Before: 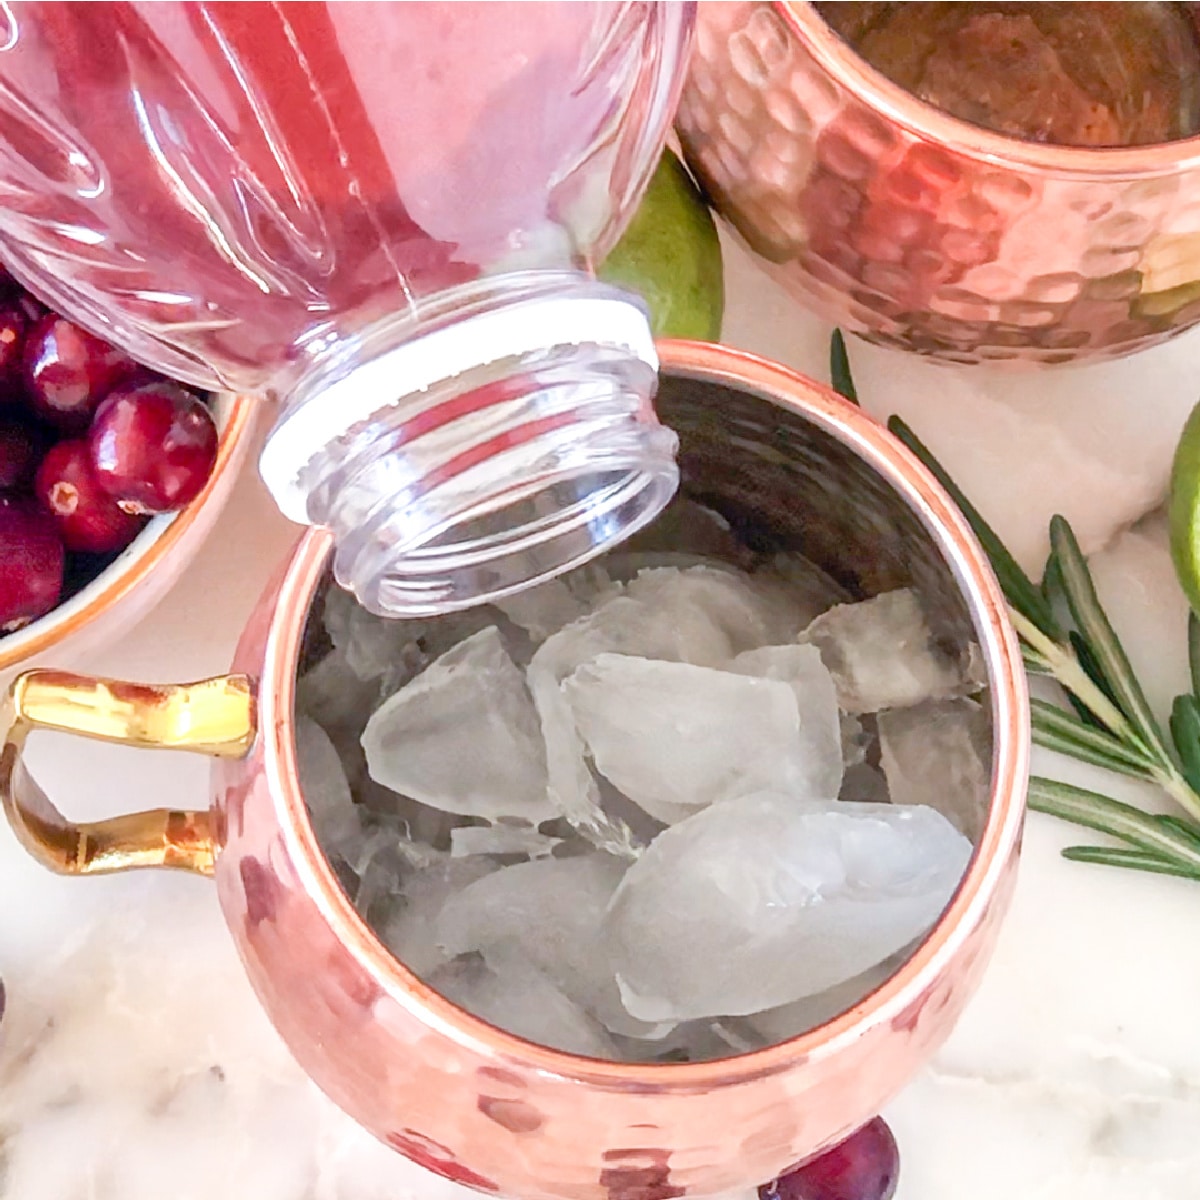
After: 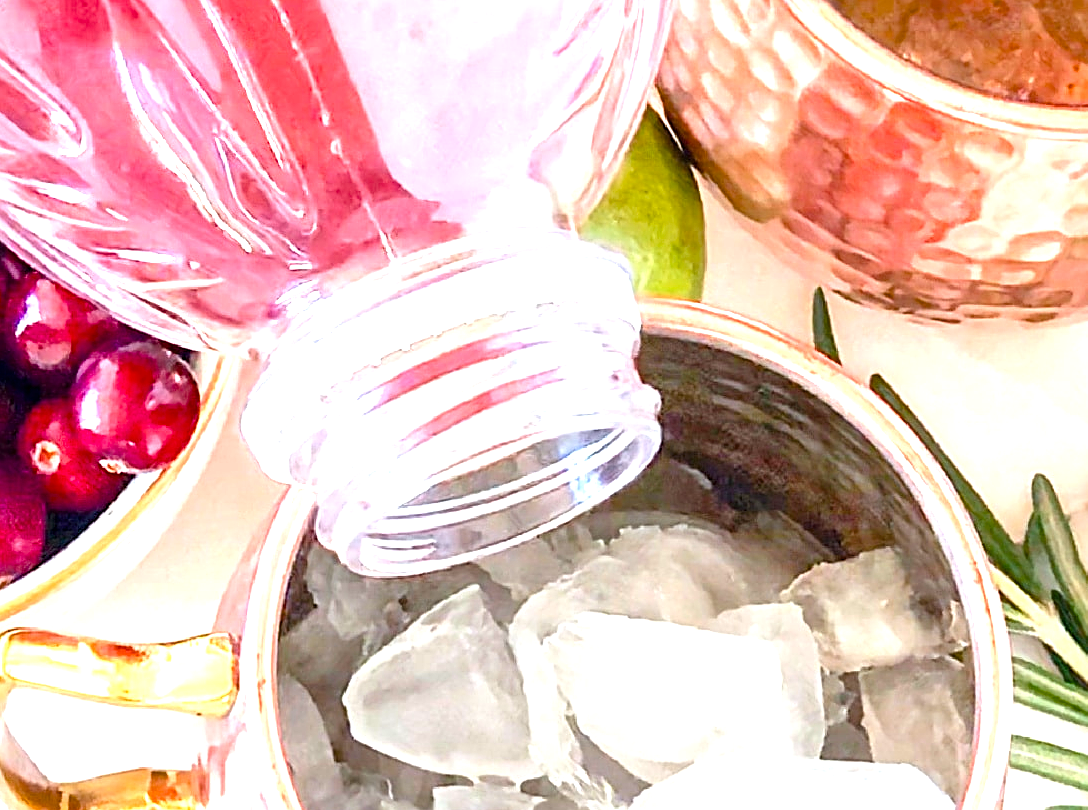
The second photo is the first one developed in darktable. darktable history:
exposure: exposure 1.2 EV, compensate highlight preservation false
color balance rgb: linear chroma grading › shadows -8%, linear chroma grading › global chroma 10%, perceptual saturation grading › global saturation 2%, perceptual saturation grading › highlights -2%, perceptual saturation grading › mid-tones 4%, perceptual saturation grading › shadows 8%, perceptual brilliance grading › global brilliance 2%, perceptual brilliance grading › highlights -4%, global vibrance 16%, saturation formula JzAzBz (2021)
crop: left 1.509%, top 3.452%, right 7.696%, bottom 28.452%
sharpen: radius 3.119
white balance: red 0.978, blue 0.999
